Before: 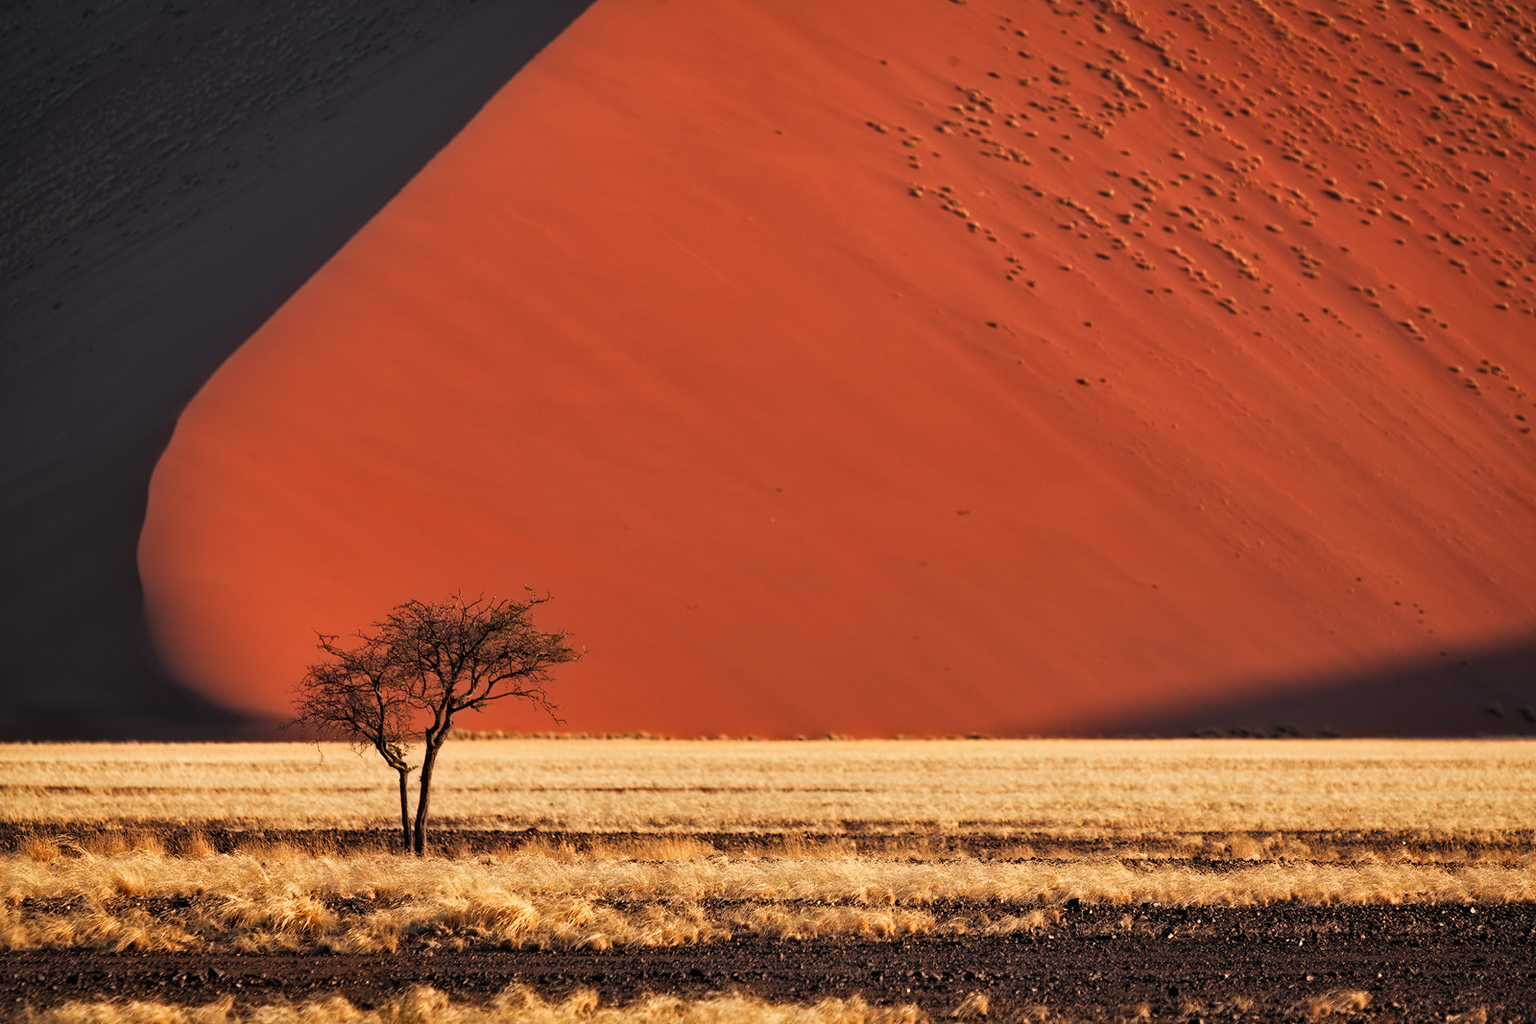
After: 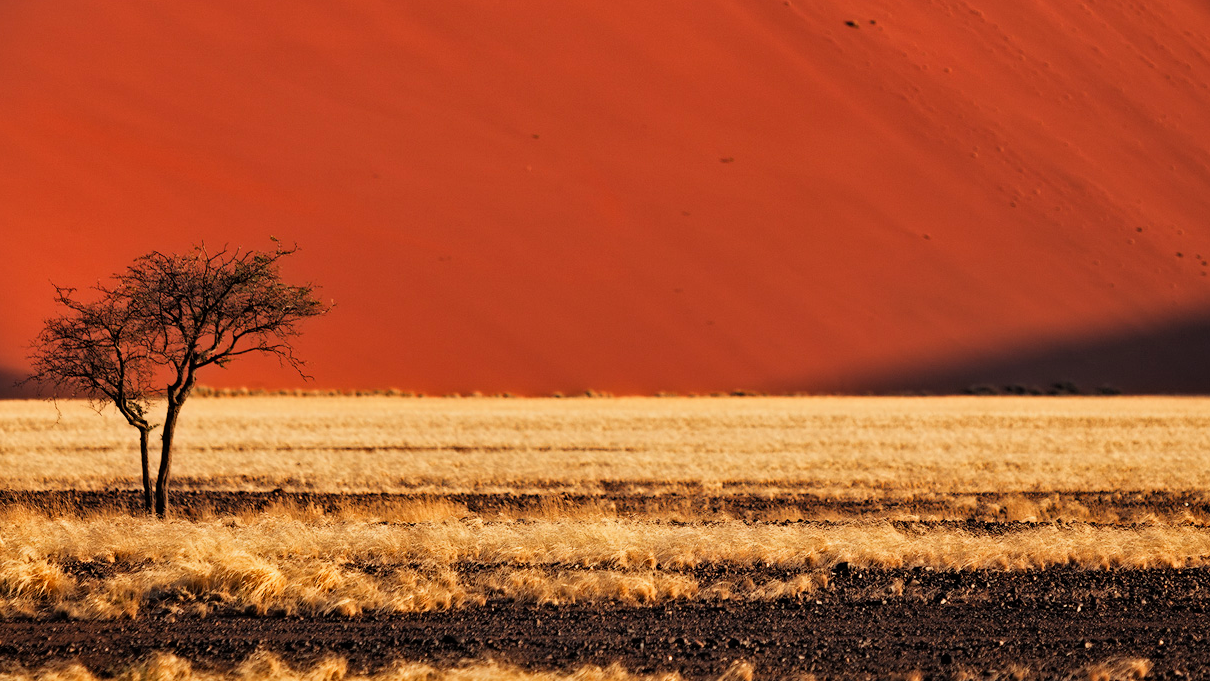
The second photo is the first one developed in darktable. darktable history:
color correction: highlights a* 0.816, highlights b* 2.78, saturation 1.1
crop and rotate: left 17.299%, top 35.115%, right 7.015%, bottom 1.024%
filmic rgb: black relative exposure -9.5 EV, white relative exposure 3.02 EV, hardness 6.12
